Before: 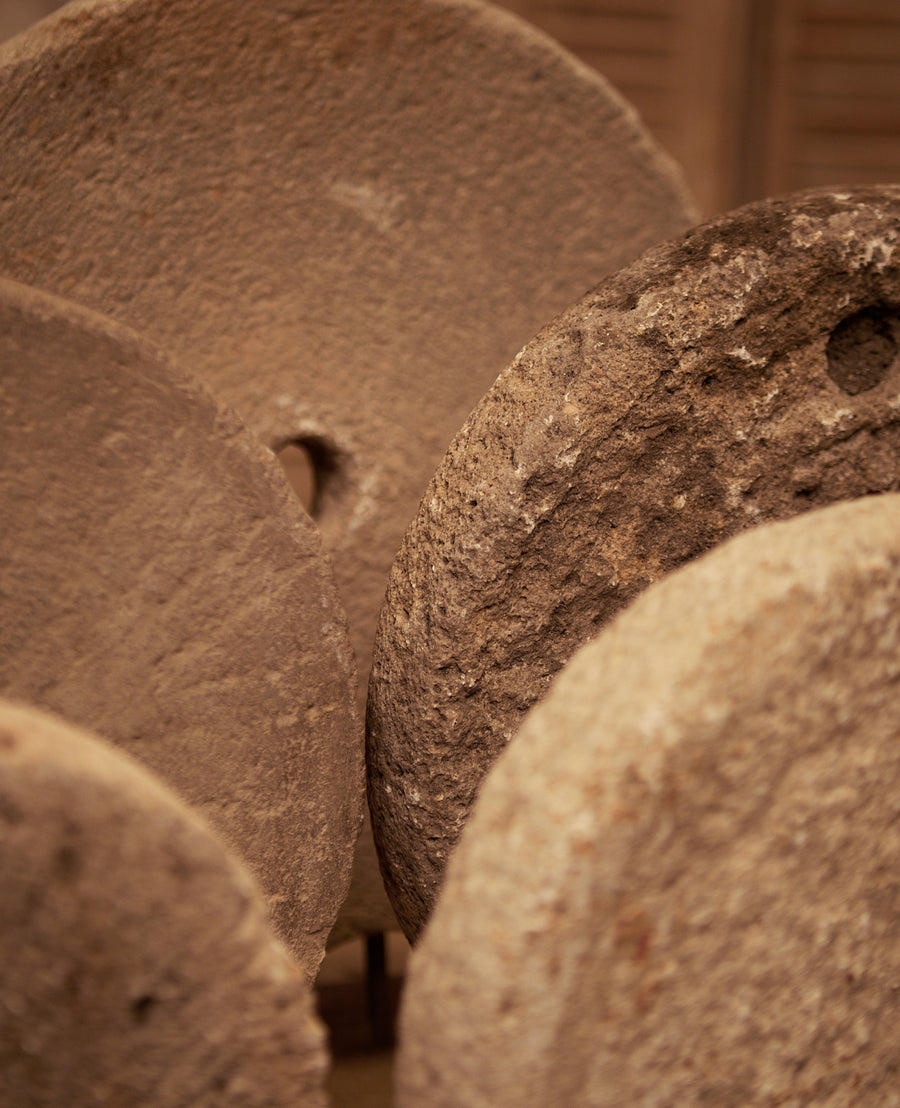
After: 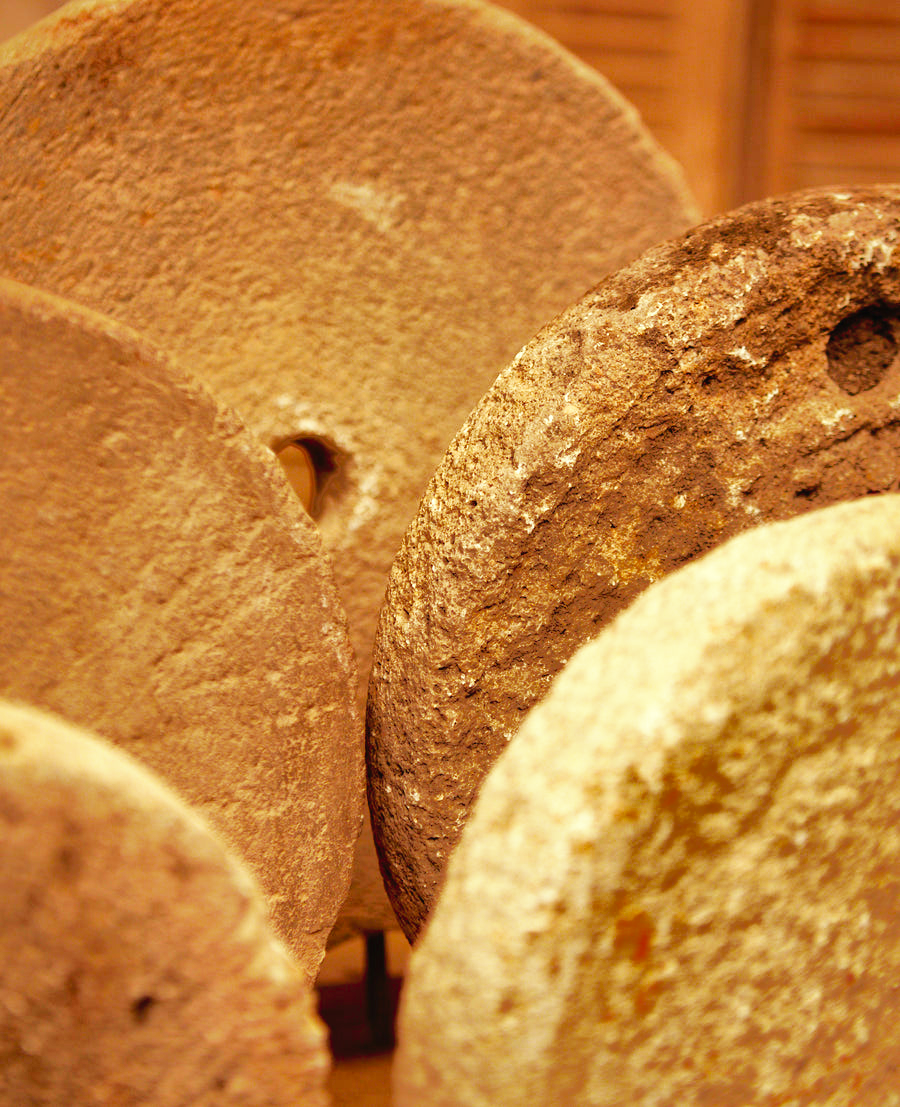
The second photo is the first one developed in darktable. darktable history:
crop: bottom 0.055%
shadows and highlights: shadows 25.44, highlights -71.16
color correction: highlights a* -4.82, highlights b* 5.06, saturation 0.954
base curve: curves: ch0 [(0, 0) (0.007, 0.004) (0.027, 0.03) (0.046, 0.07) (0.207, 0.54) (0.442, 0.872) (0.673, 0.972) (1, 1)], preserve colors none
levels: levels [0, 0.43, 0.984]
